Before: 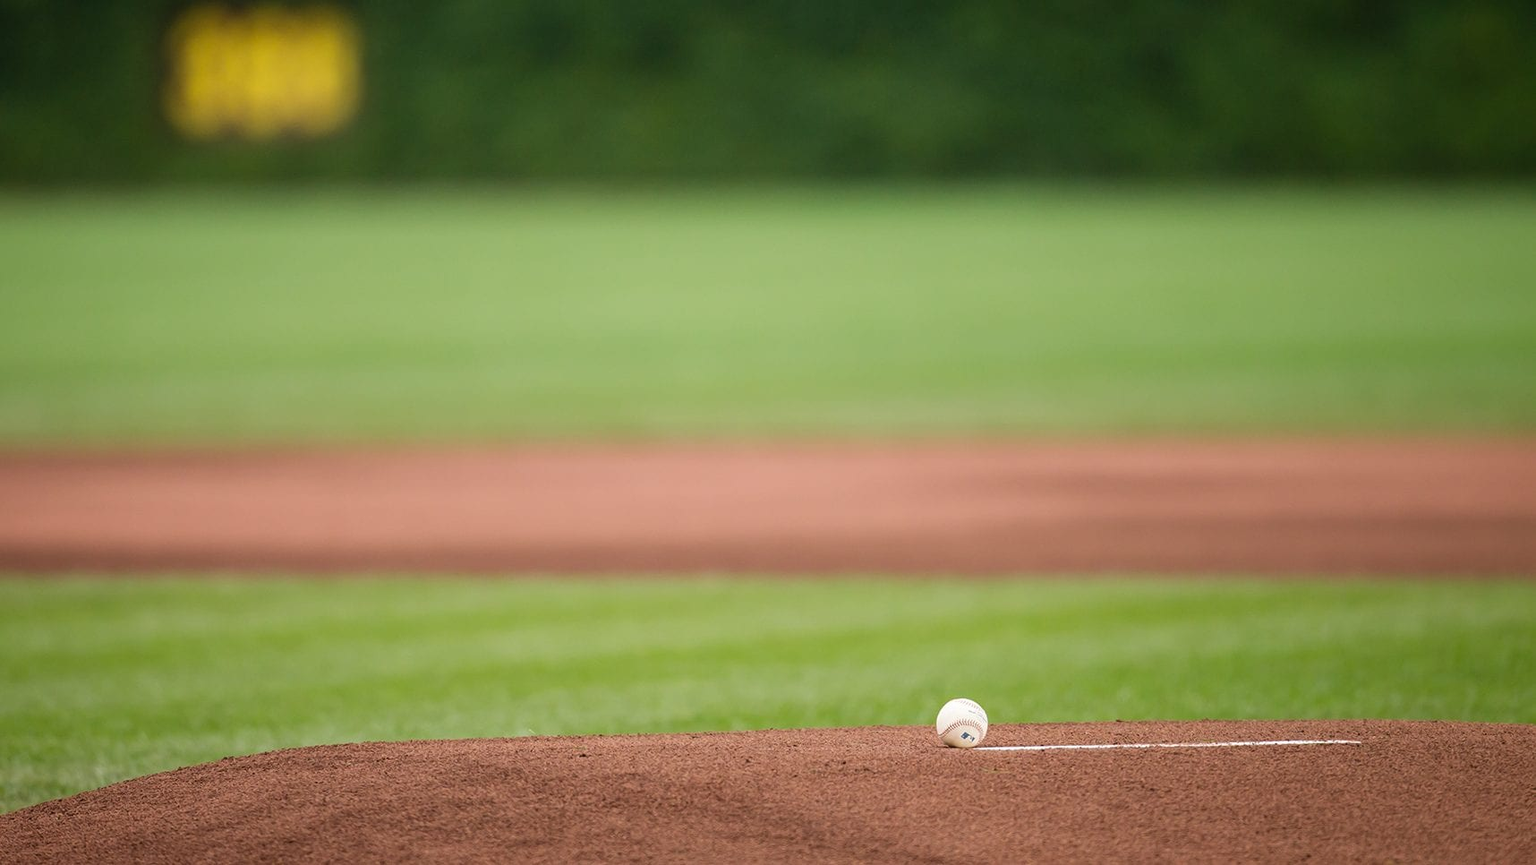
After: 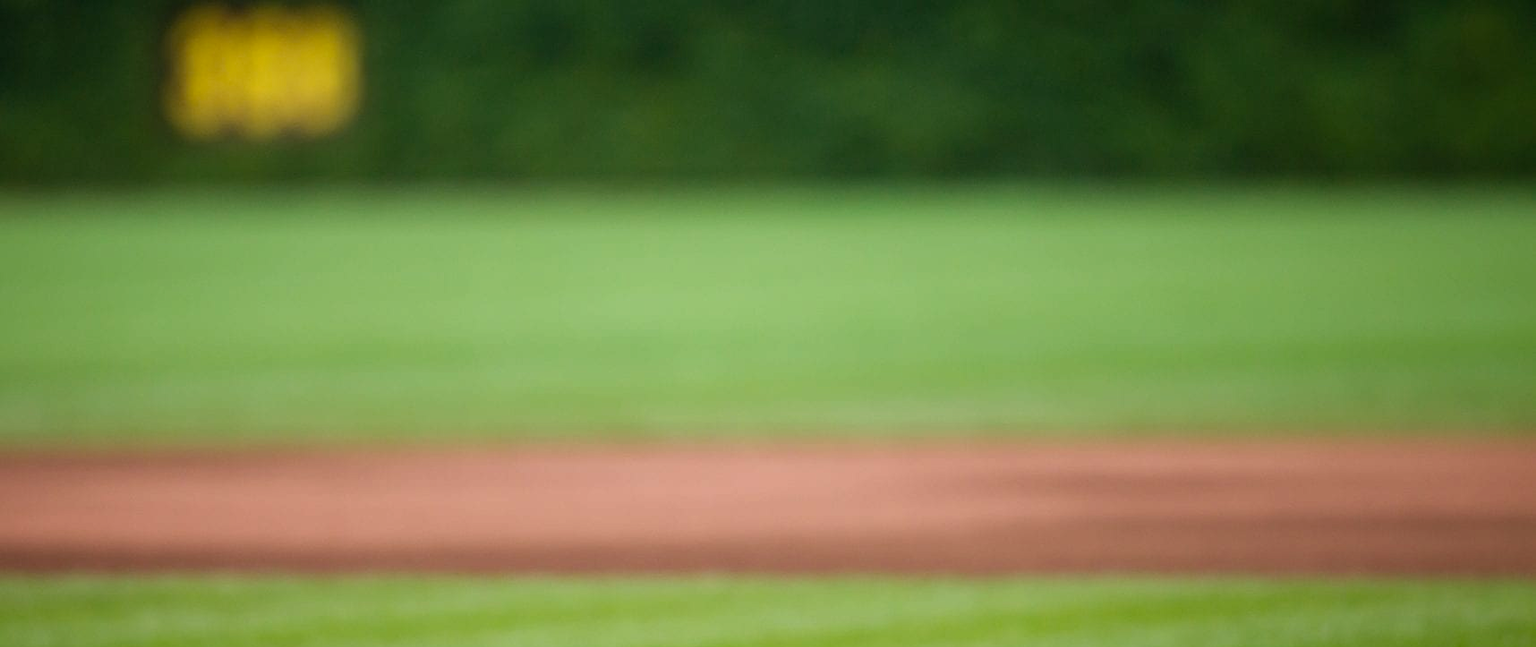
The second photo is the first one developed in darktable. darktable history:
haze removal: compatibility mode true, adaptive false
crop: bottom 24.967%
